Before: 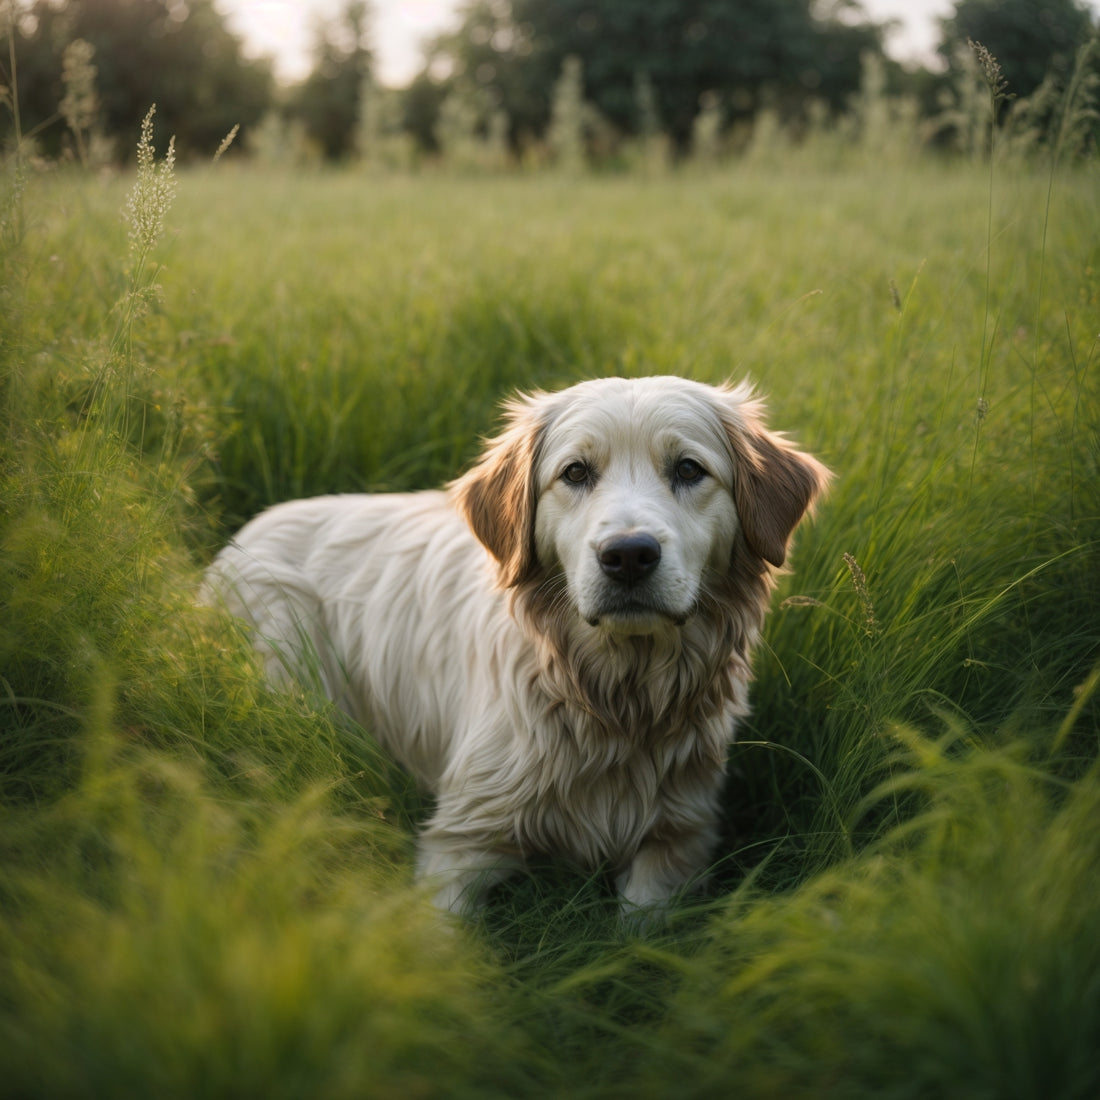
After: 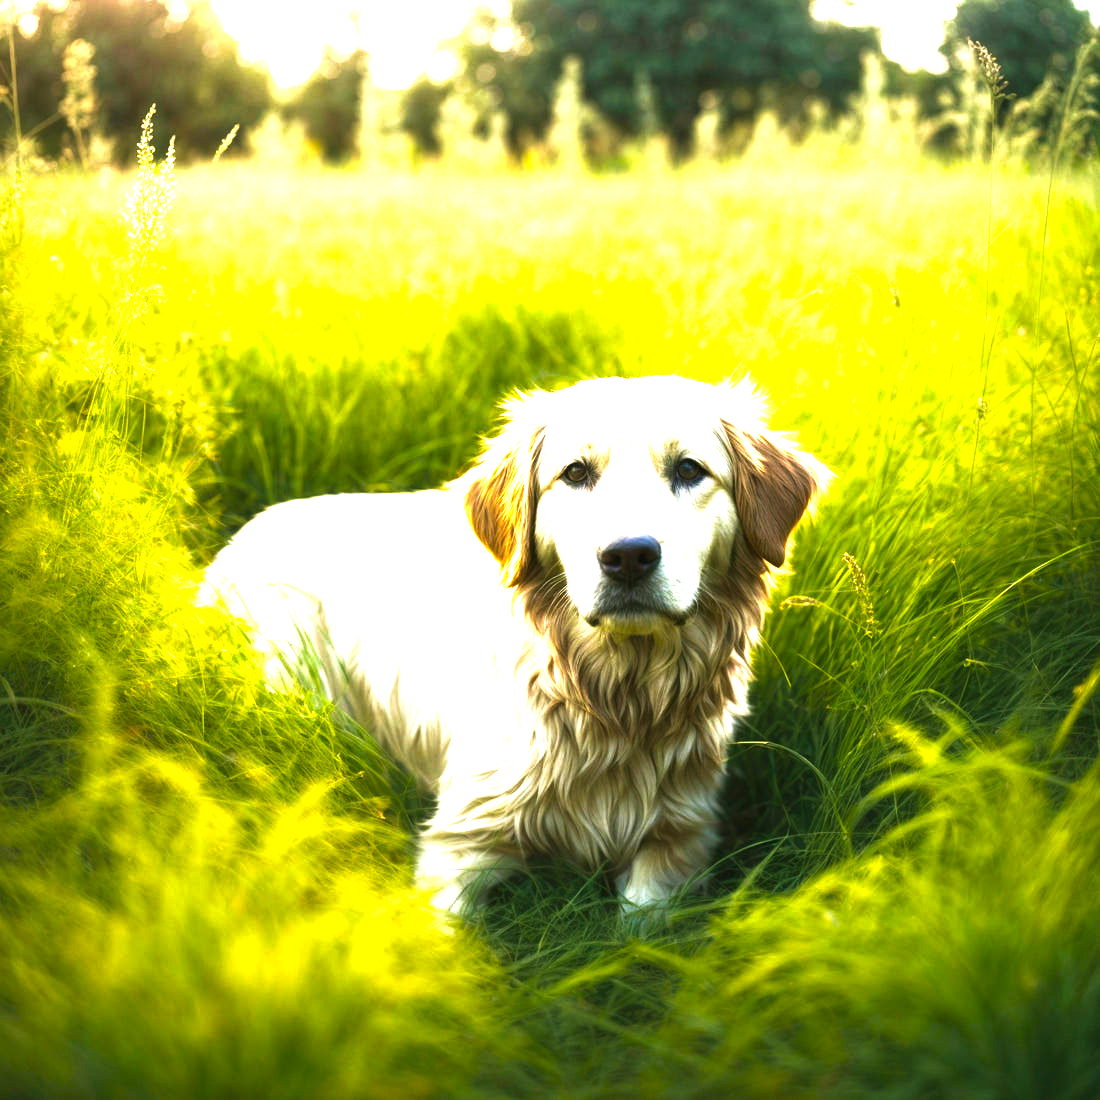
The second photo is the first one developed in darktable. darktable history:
velvia: strength 39.63%
color balance rgb: perceptual saturation grading › global saturation 25%, perceptual brilliance grading › global brilliance 35%, perceptual brilliance grading › highlights 50%, perceptual brilliance grading › mid-tones 60%, perceptual brilliance grading › shadows 35%, global vibrance 20%
